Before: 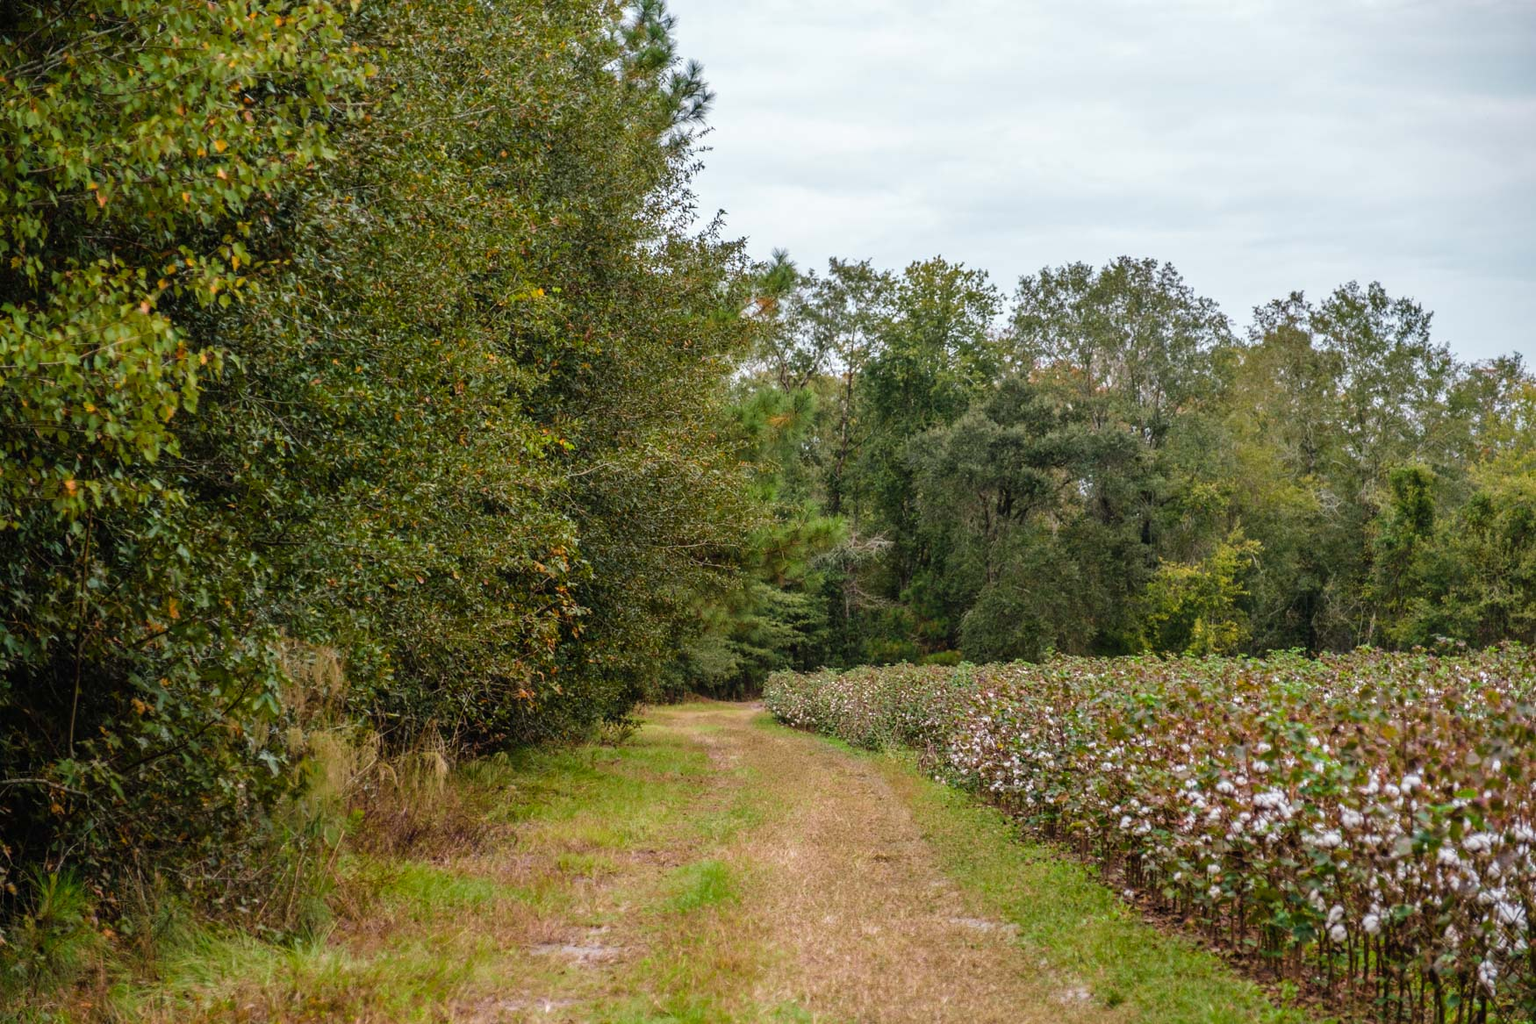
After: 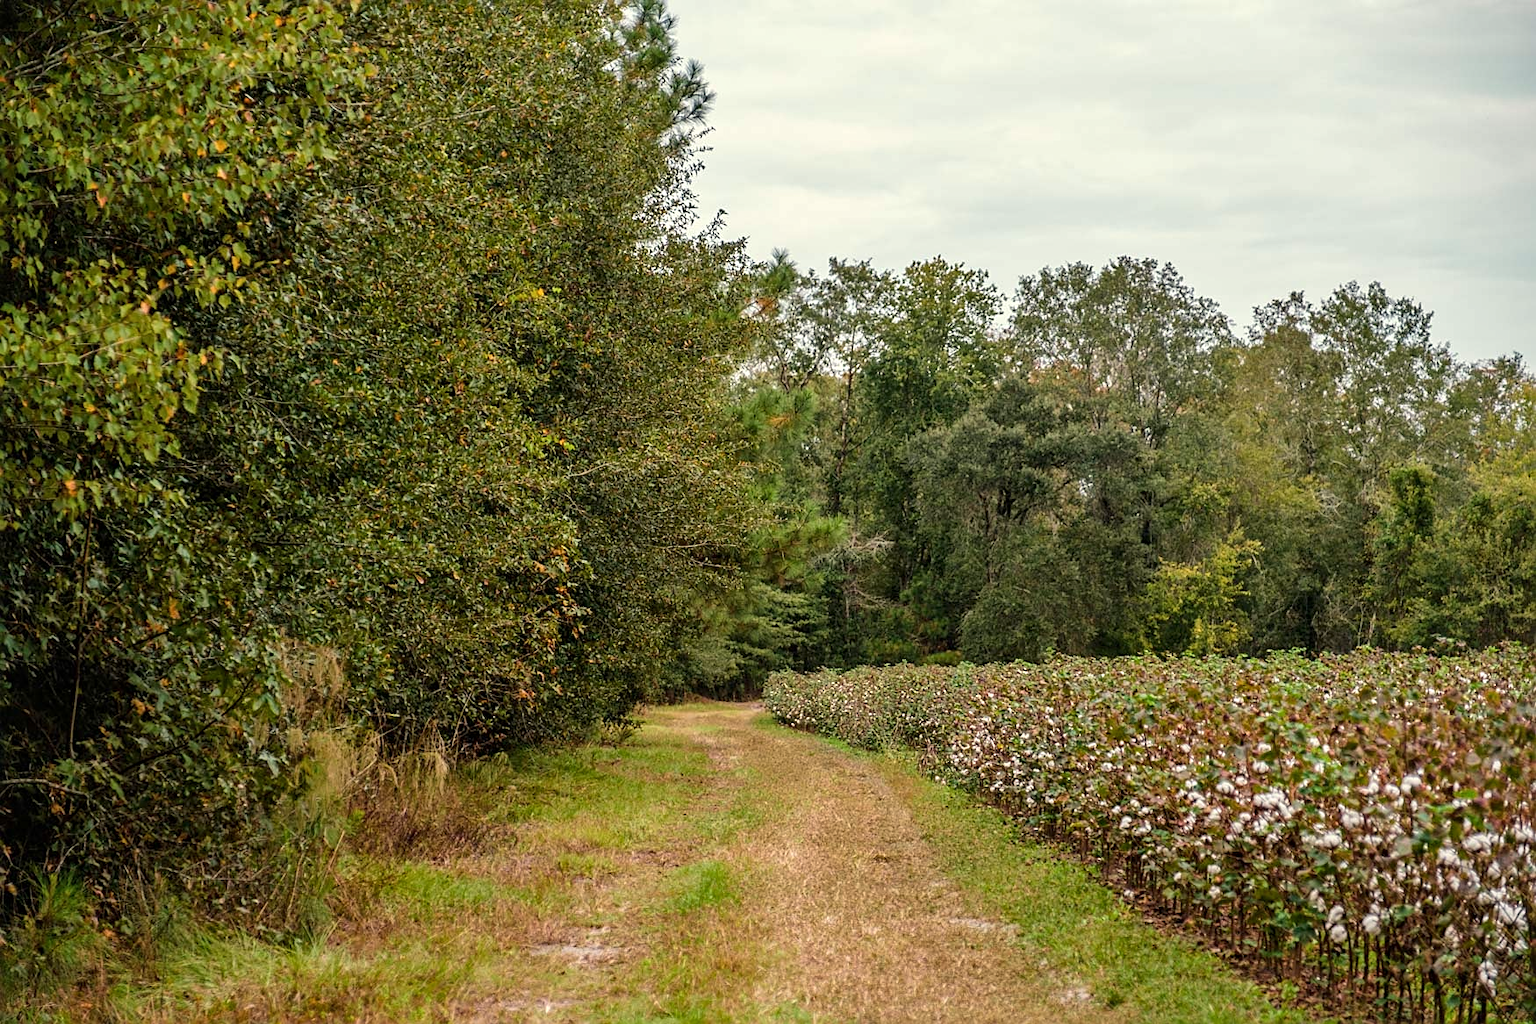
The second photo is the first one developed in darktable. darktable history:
white balance: red 1.029, blue 0.92
sharpen: on, module defaults
local contrast: mode bilateral grid, contrast 20, coarseness 50, detail 120%, midtone range 0.2
